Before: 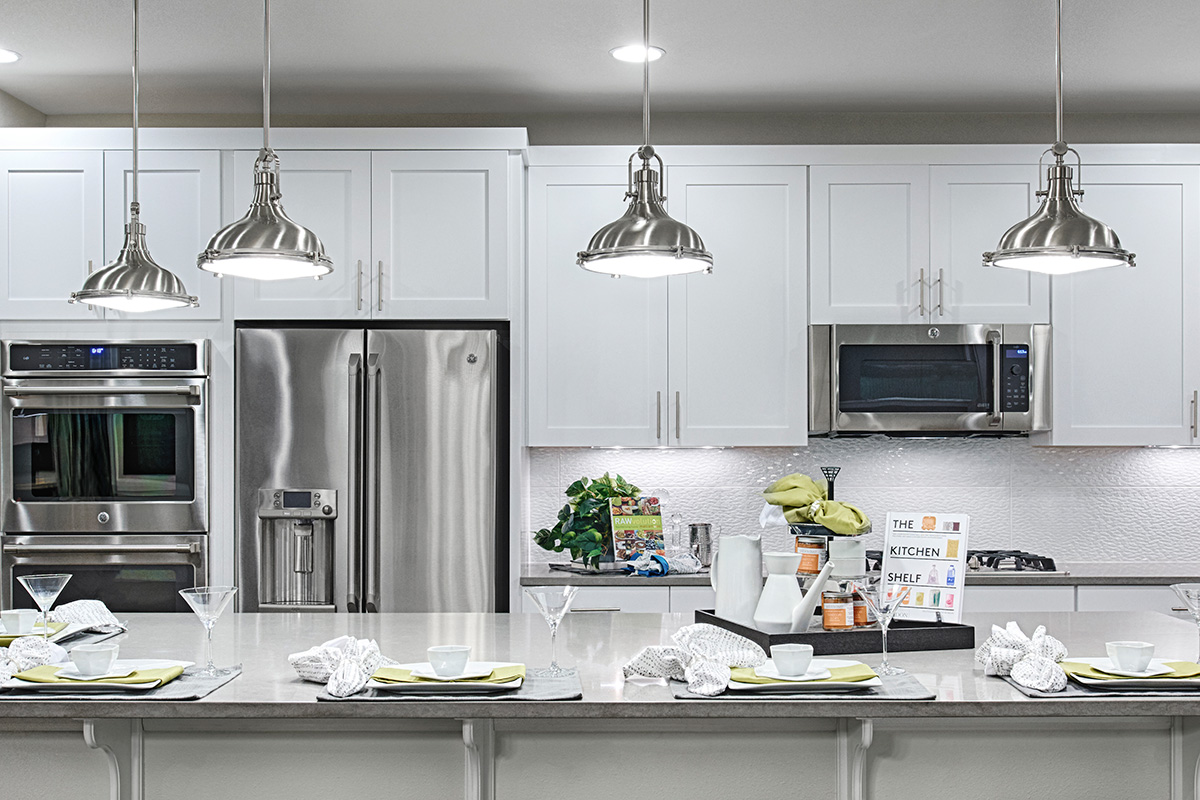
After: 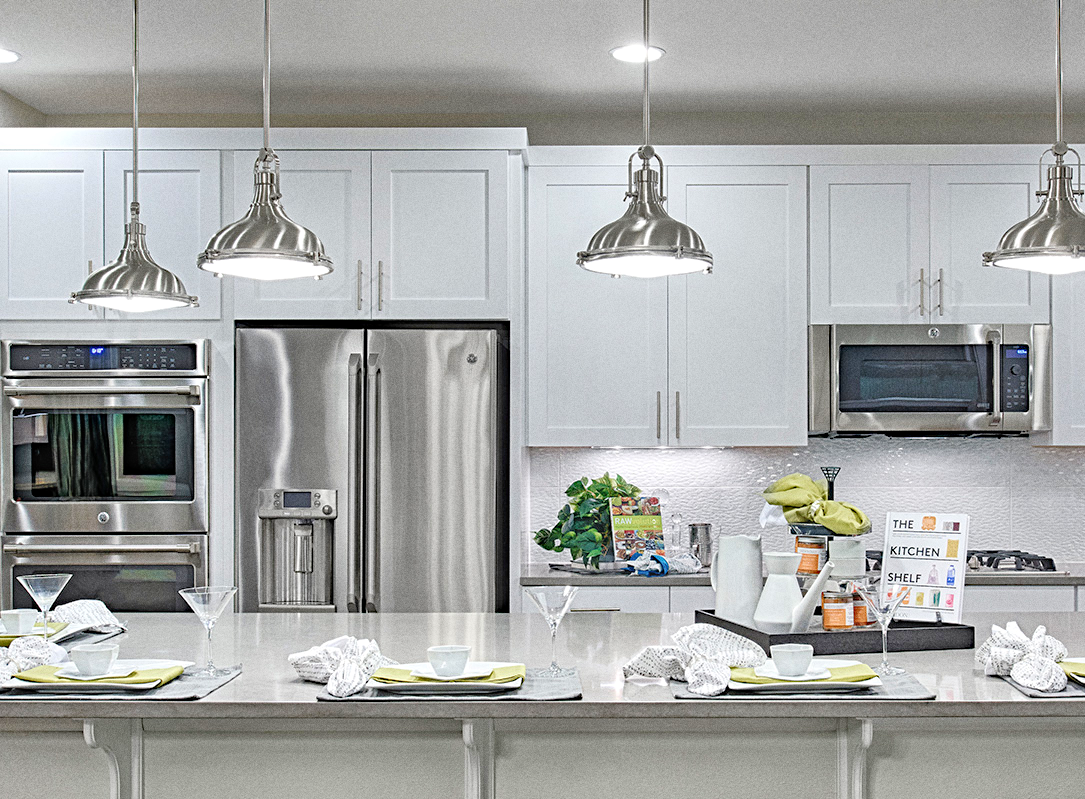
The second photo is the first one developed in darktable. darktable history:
haze removal: compatibility mode true, adaptive false
crop: right 9.509%, bottom 0.031%
grain: coarseness 0.47 ISO
tone equalizer: -7 EV 0.15 EV, -6 EV 0.6 EV, -5 EV 1.15 EV, -4 EV 1.33 EV, -3 EV 1.15 EV, -2 EV 0.6 EV, -1 EV 0.15 EV, mask exposure compensation -0.5 EV
